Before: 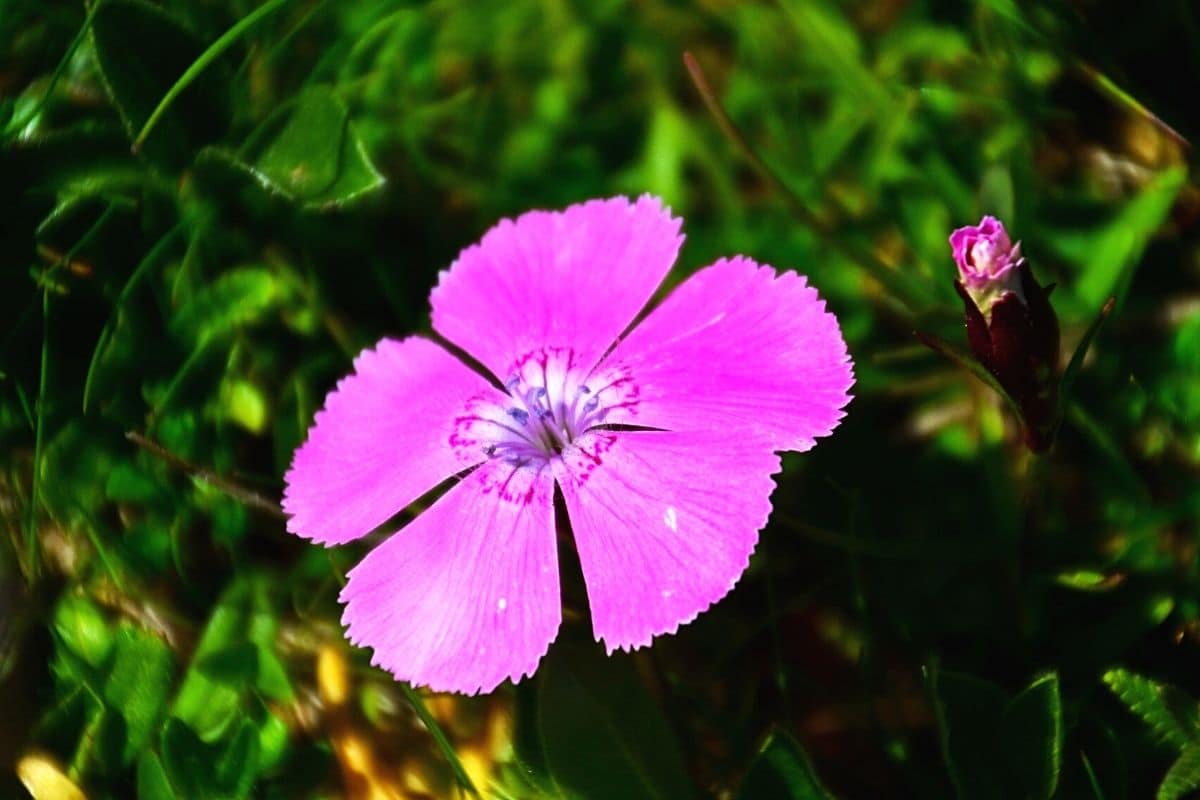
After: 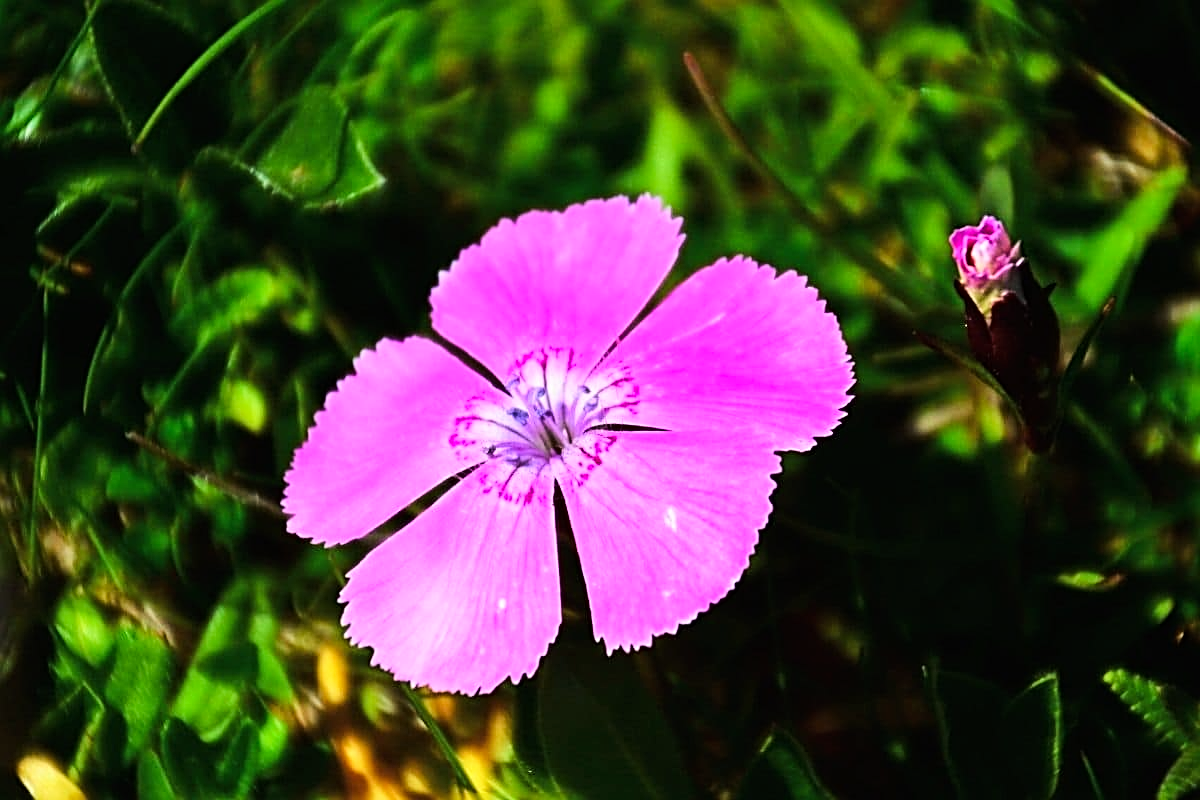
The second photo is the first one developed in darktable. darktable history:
tone curve: curves: ch0 [(0, 0) (0.071, 0.047) (0.266, 0.26) (0.483, 0.554) (0.753, 0.811) (1, 0.983)]; ch1 [(0, 0) (0.346, 0.307) (0.408, 0.387) (0.463, 0.465) (0.482, 0.493) (0.502, 0.499) (0.517, 0.502) (0.55, 0.548) (0.597, 0.61) (0.651, 0.698) (1, 1)]; ch2 [(0, 0) (0.346, 0.34) (0.434, 0.46) (0.485, 0.494) (0.5, 0.498) (0.517, 0.506) (0.526, 0.545) (0.583, 0.61) (0.625, 0.659) (1, 1)], color space Lab, linked channels, preserve colors none
sharpen: radius 2.762
